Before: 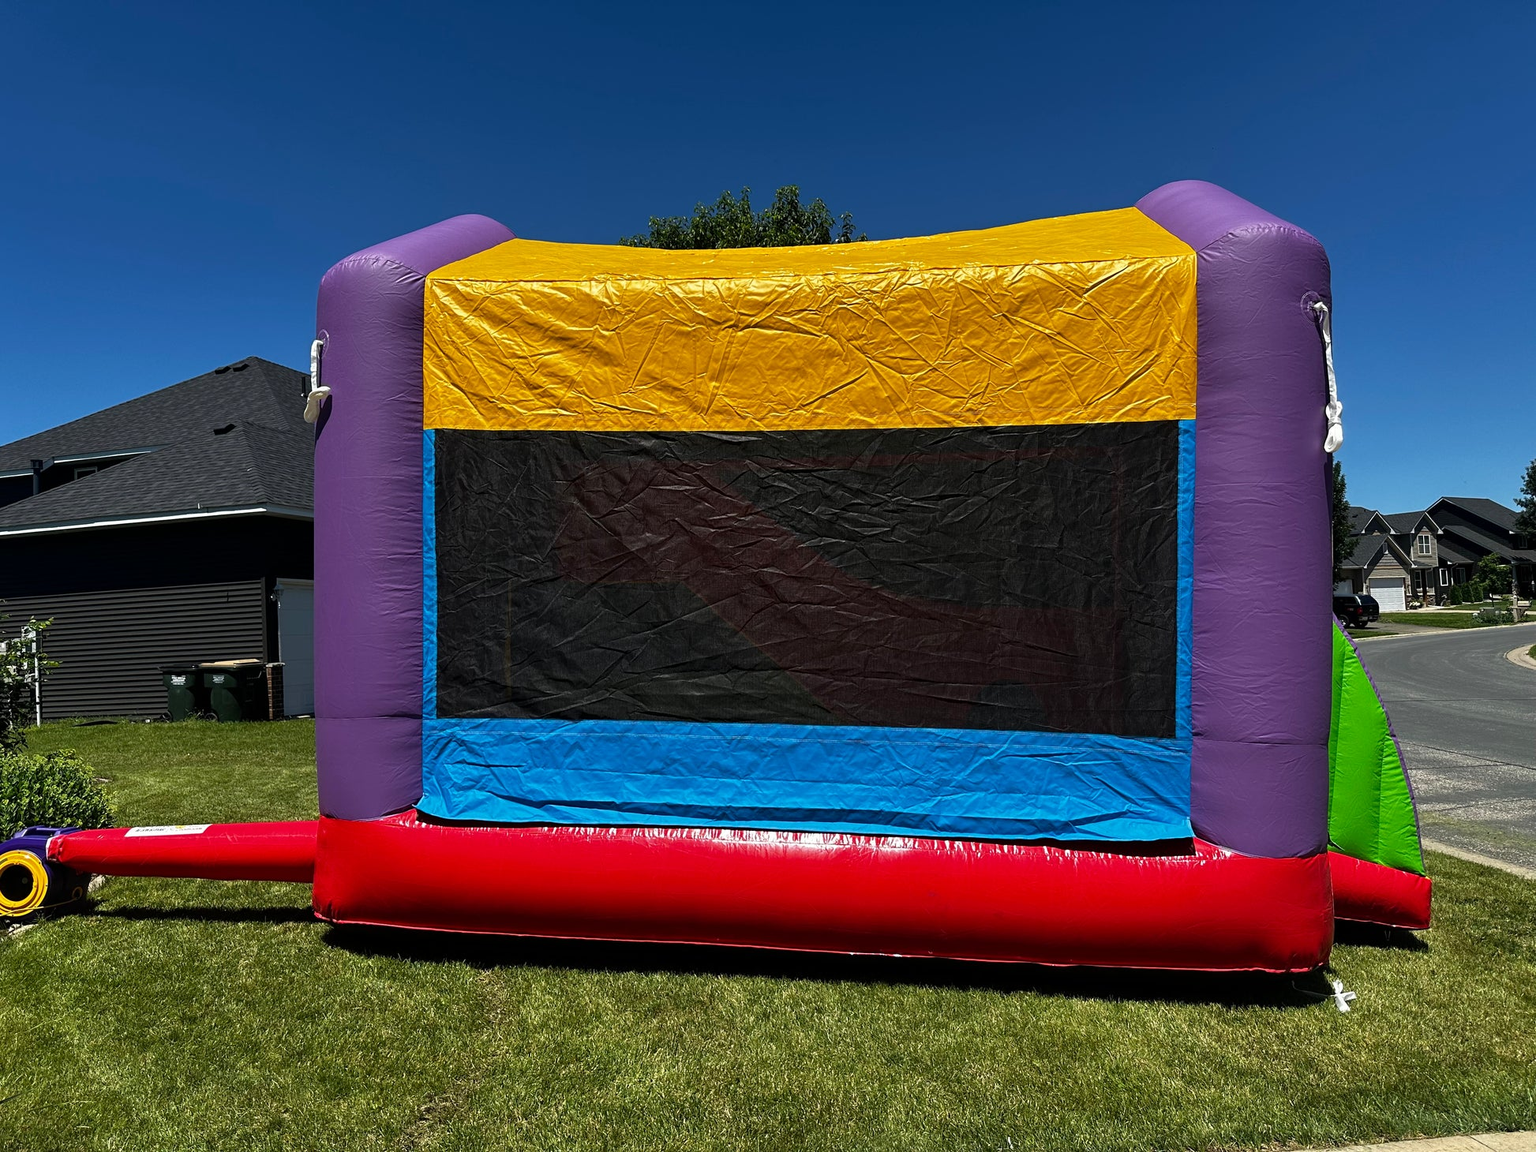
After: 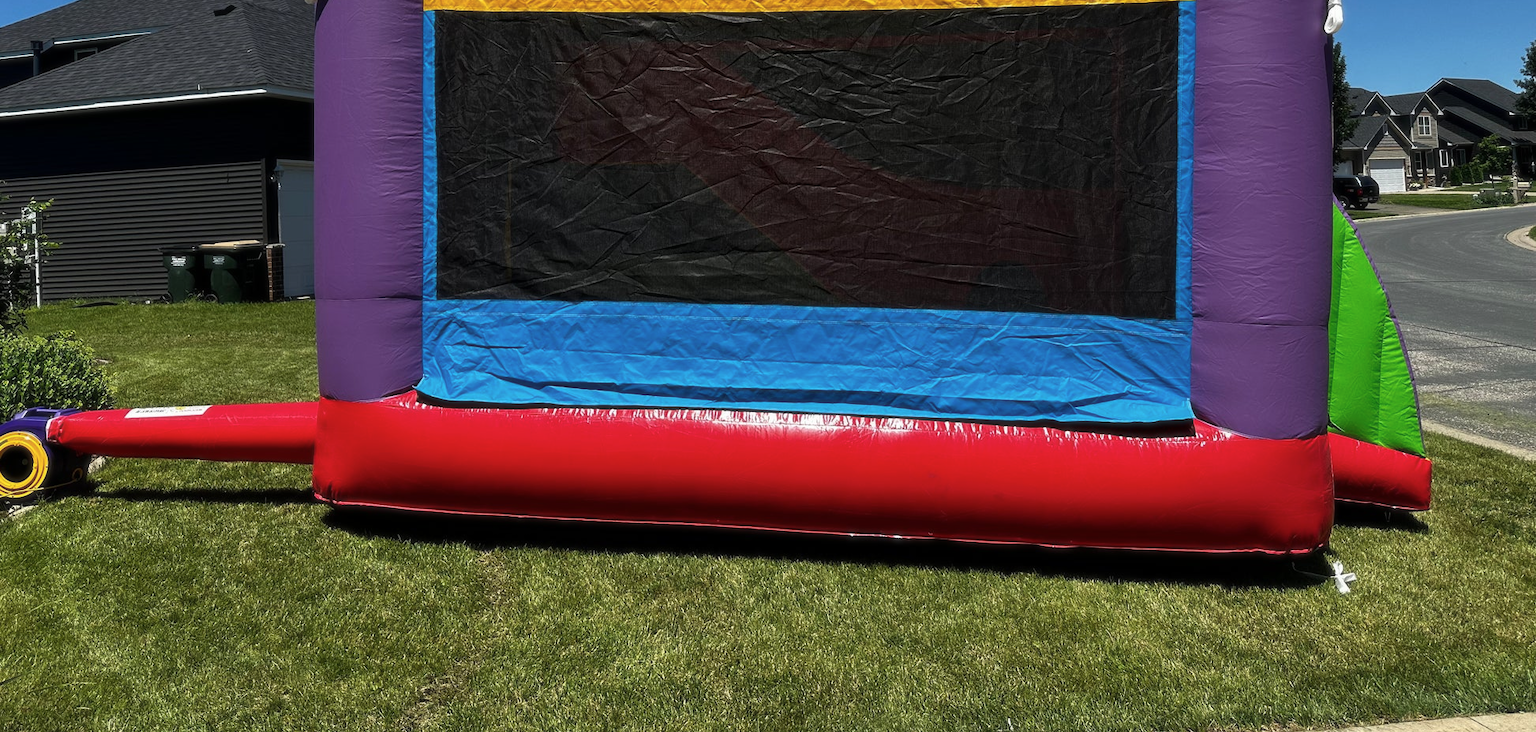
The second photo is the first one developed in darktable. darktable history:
soften: size 10%, saturation 50%, brightness 0.2 EV, mix 10%
crop and rotate: top 36.435%
